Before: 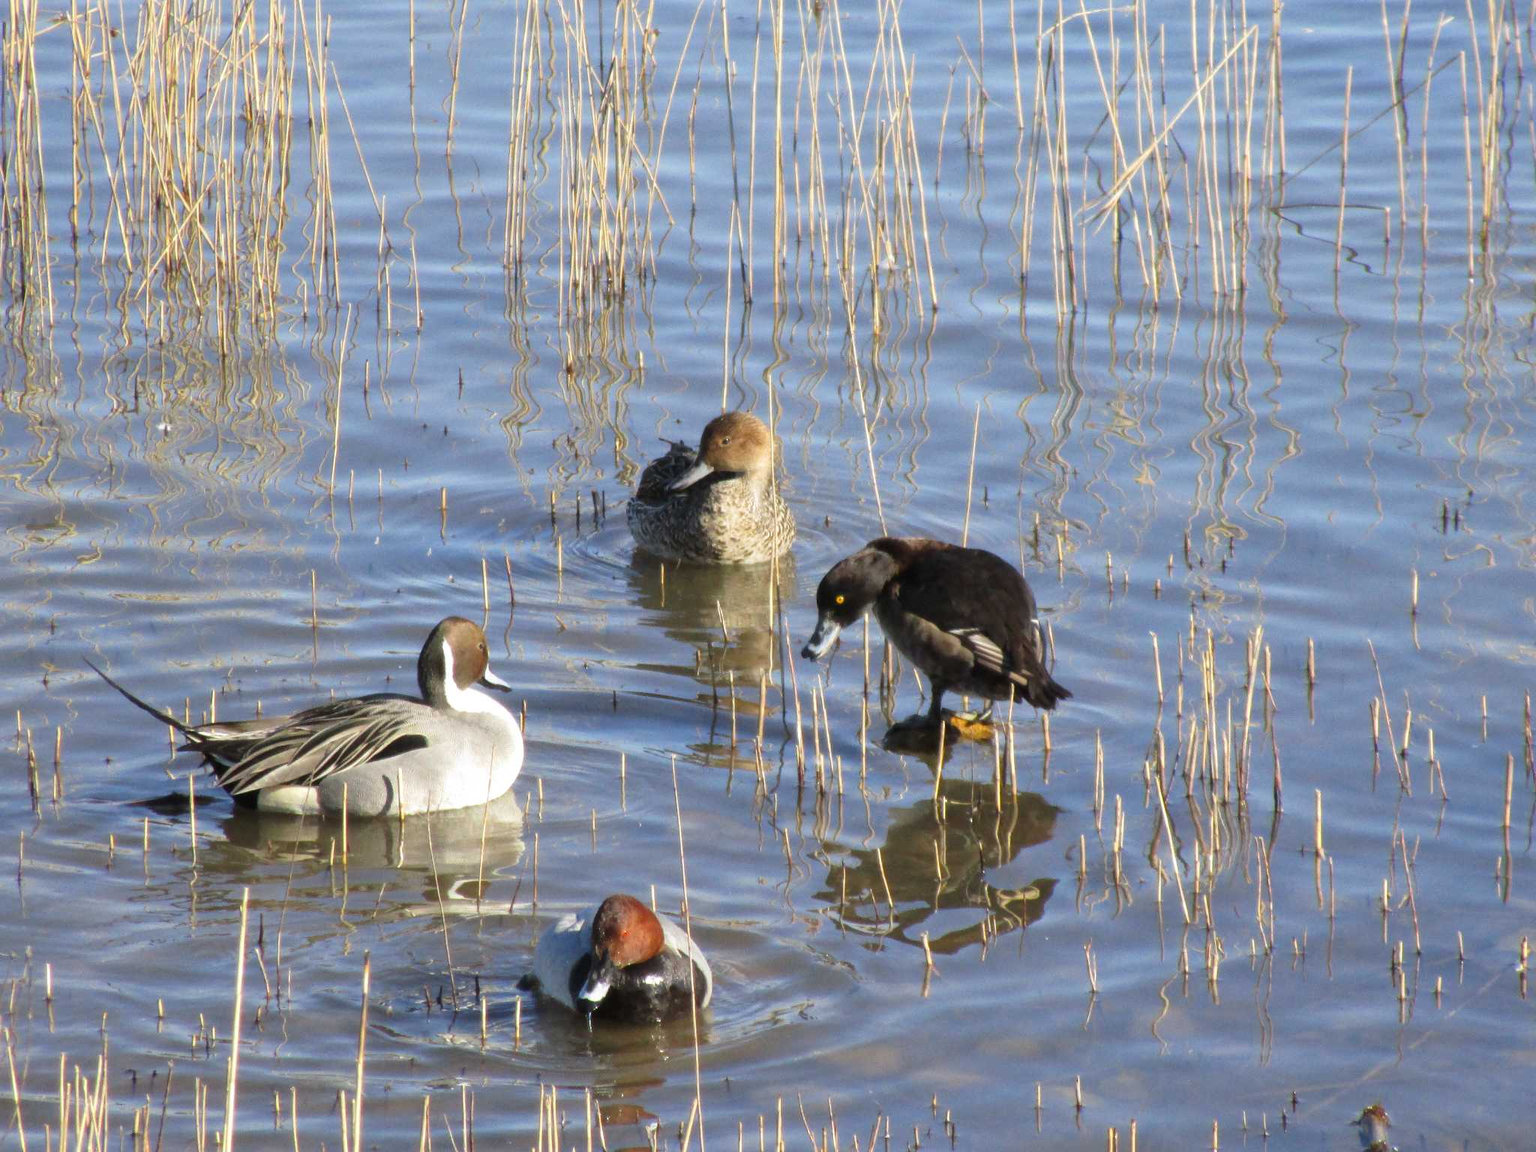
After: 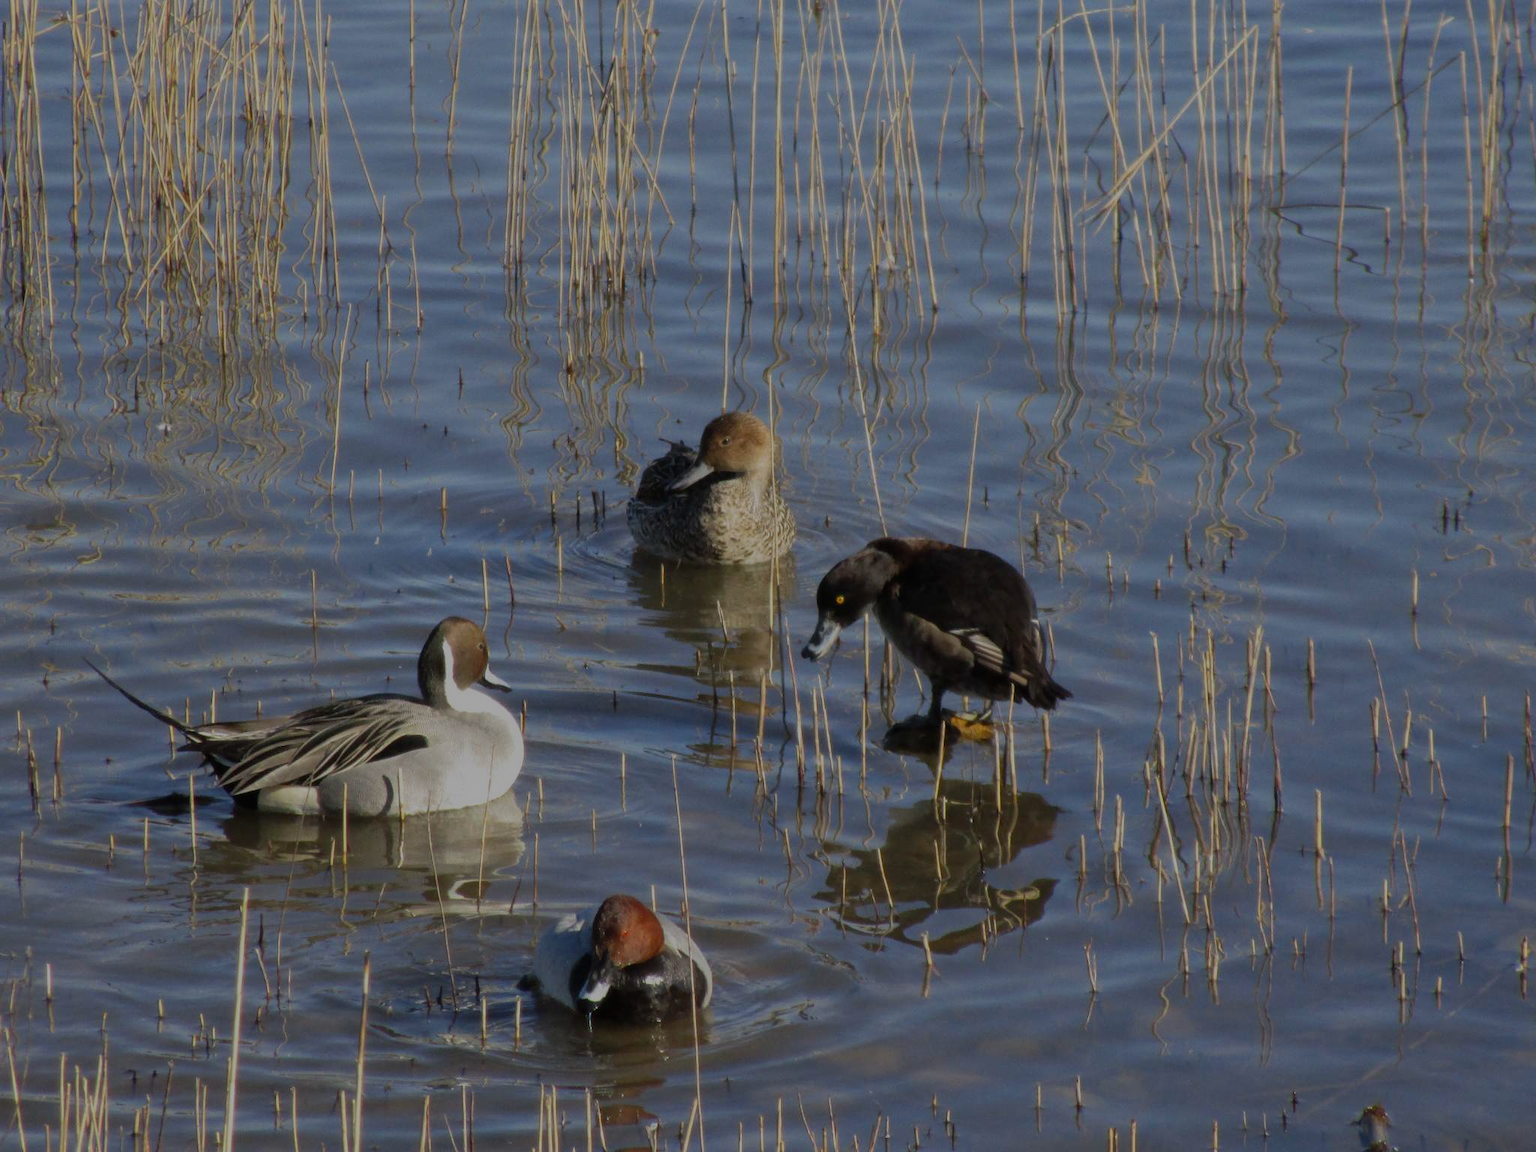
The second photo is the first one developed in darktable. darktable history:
exposure: exposure -1.434 EV, compensate highlight preservation false
